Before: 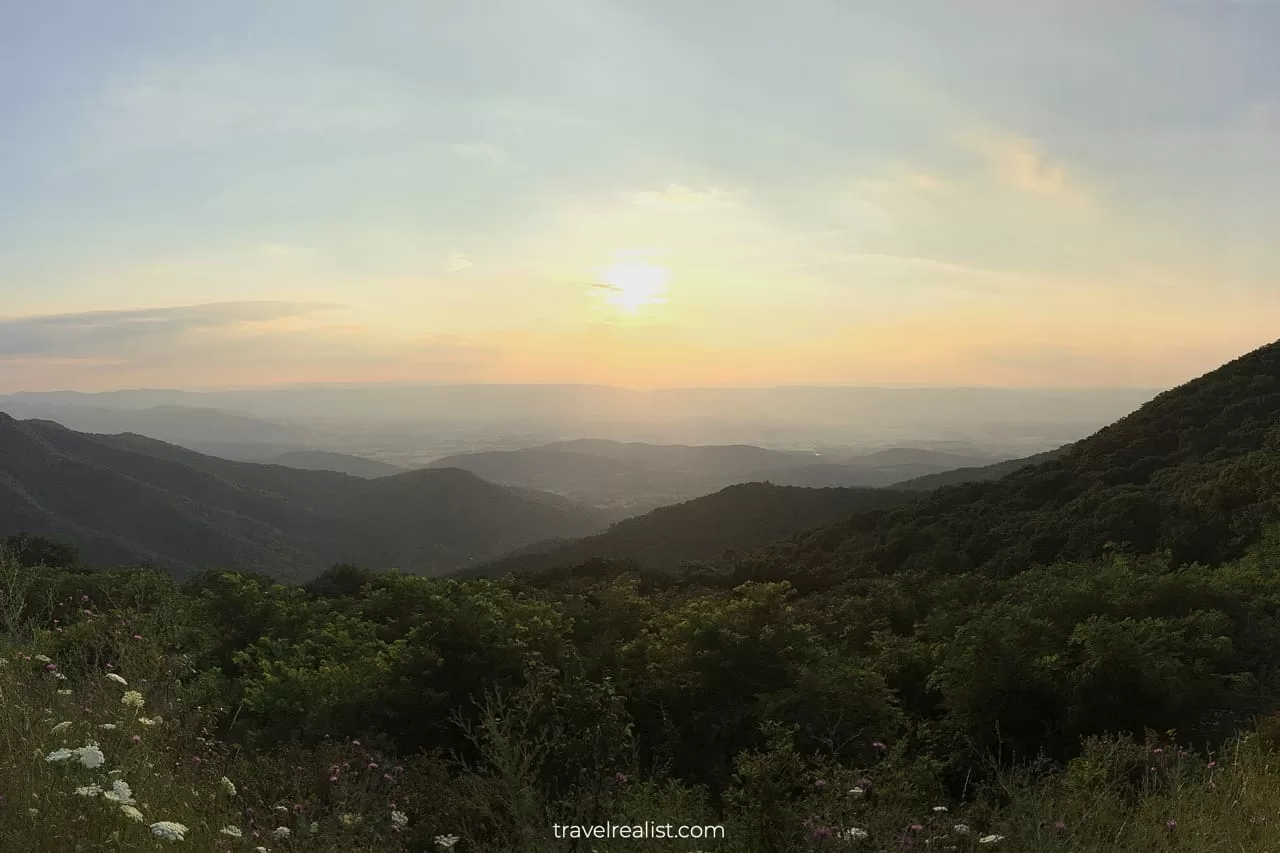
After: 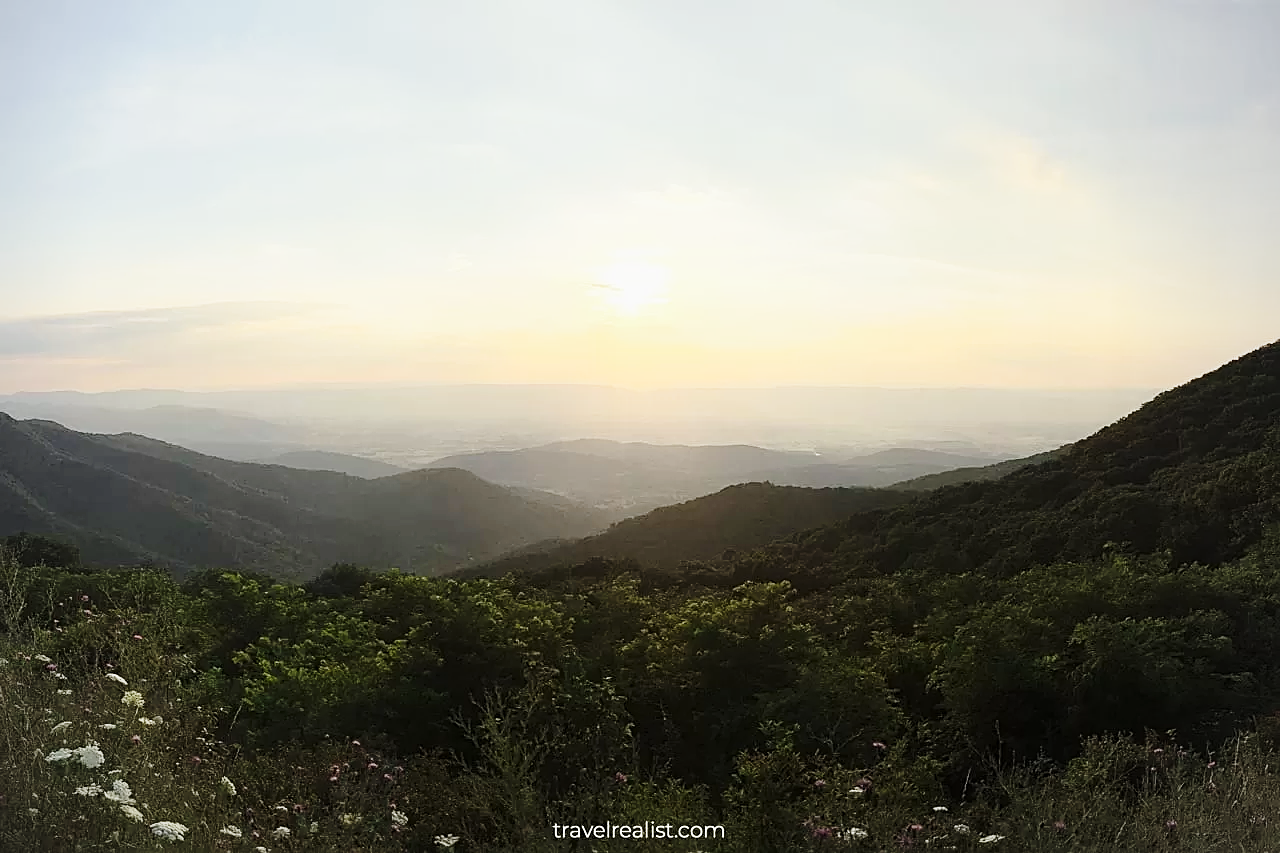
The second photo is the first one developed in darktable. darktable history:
vignetting: brightness -0.266, center (-0.067, -0.315)
base curve: curves: ch0 [(0, 0) (0.028, 0.03) (0.121, 0.232) (0.46, 0.748) (0.859, 0.968) (1, 1)], preserve colors none
sharpen: on, module defaults
